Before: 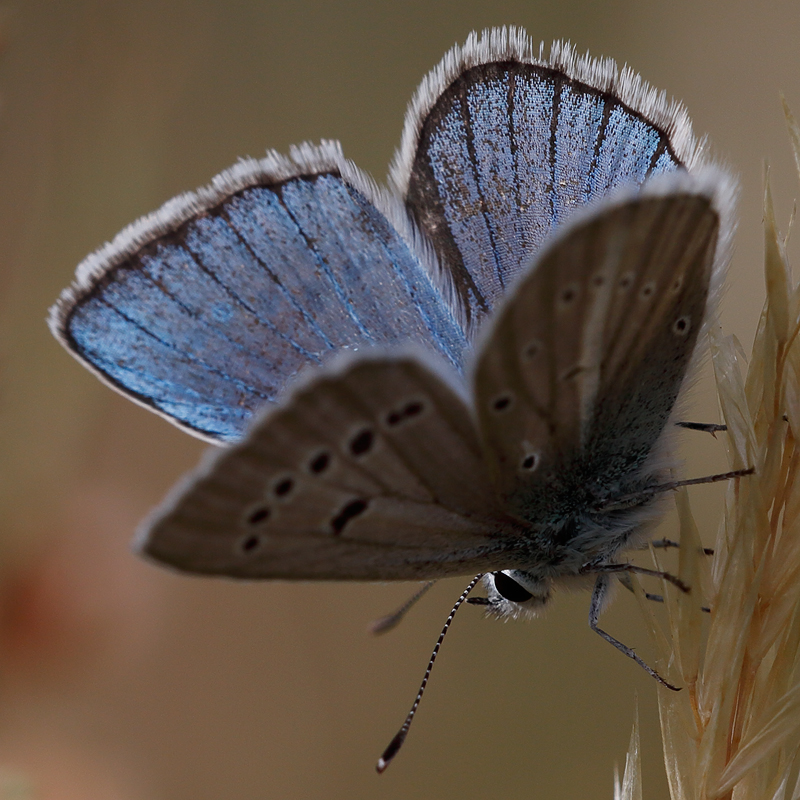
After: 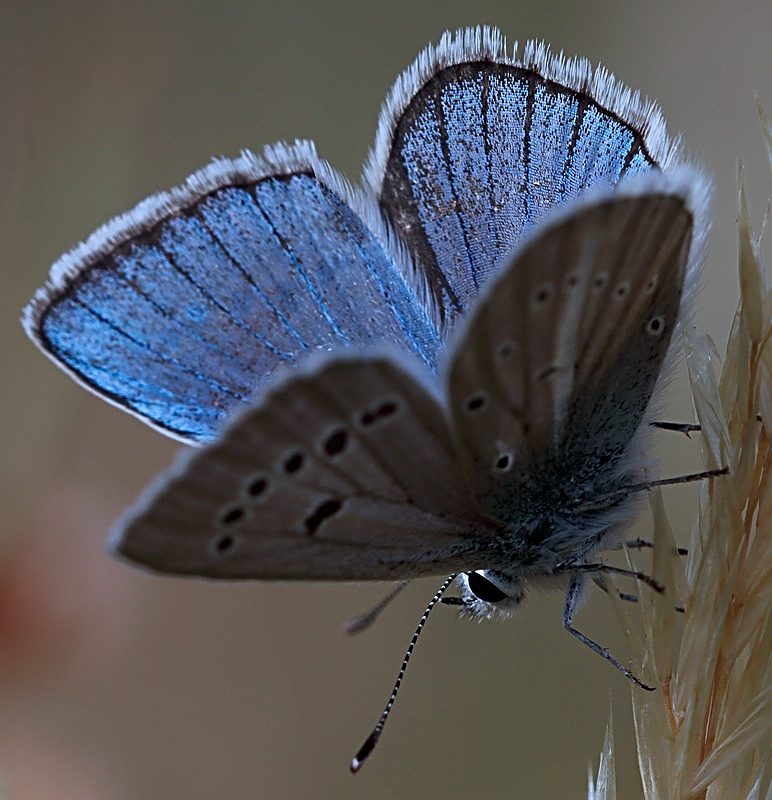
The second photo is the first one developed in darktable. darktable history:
base curve: preserve colors none
sharpen: radius 3.109
crop and rotate: left 3.476%
color calibration: illuminant custom, x 0.39, y 0.387, temperature 3816.78 K
